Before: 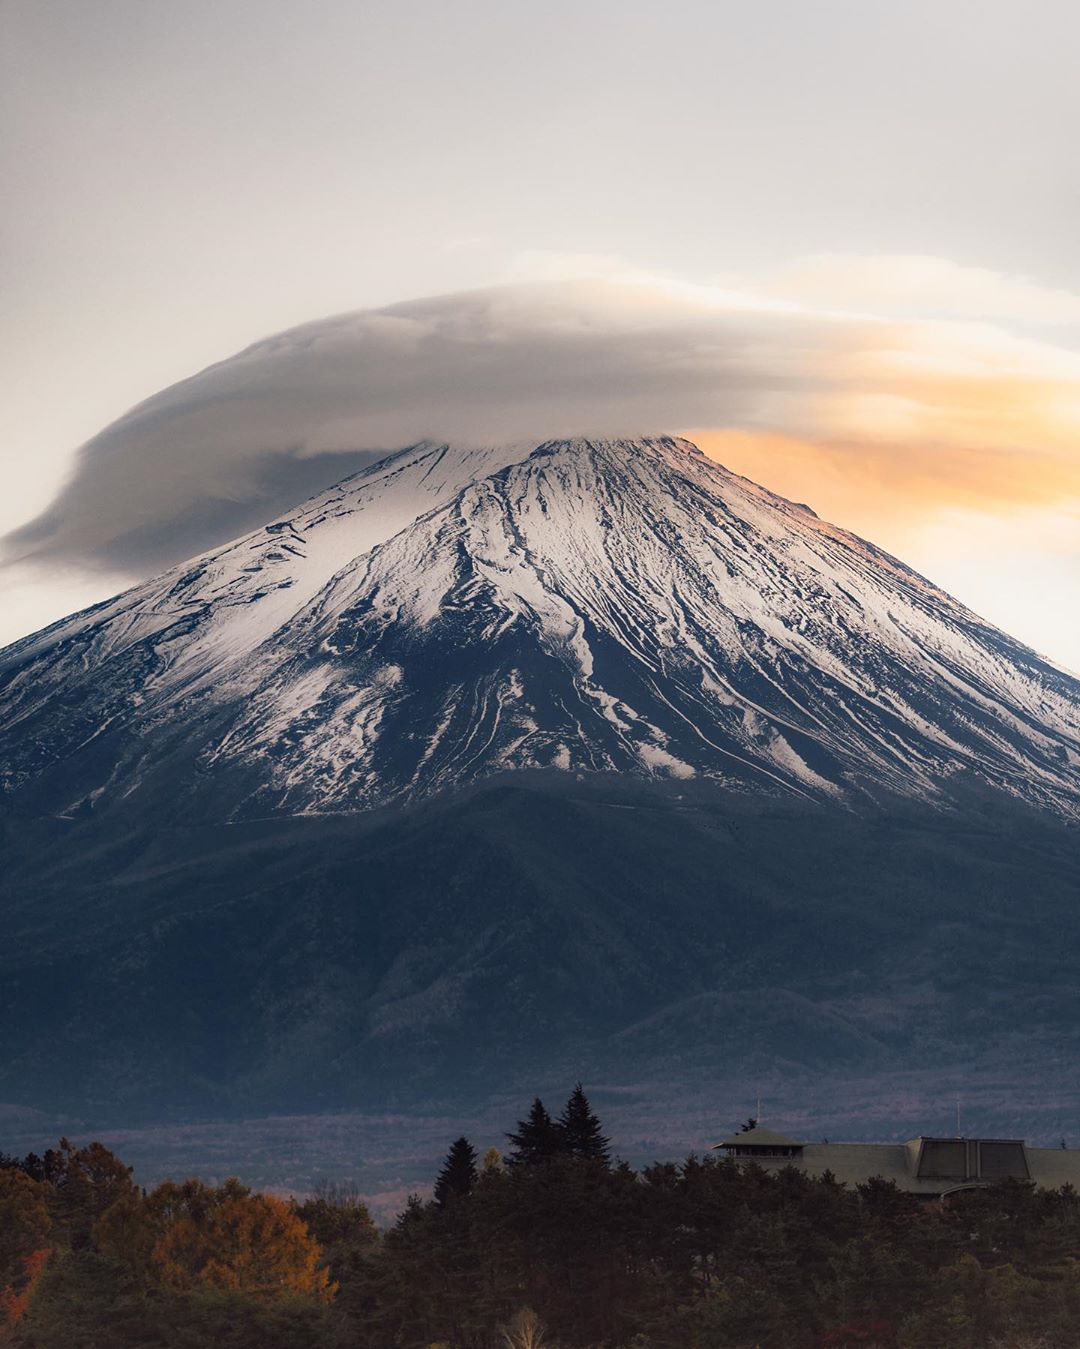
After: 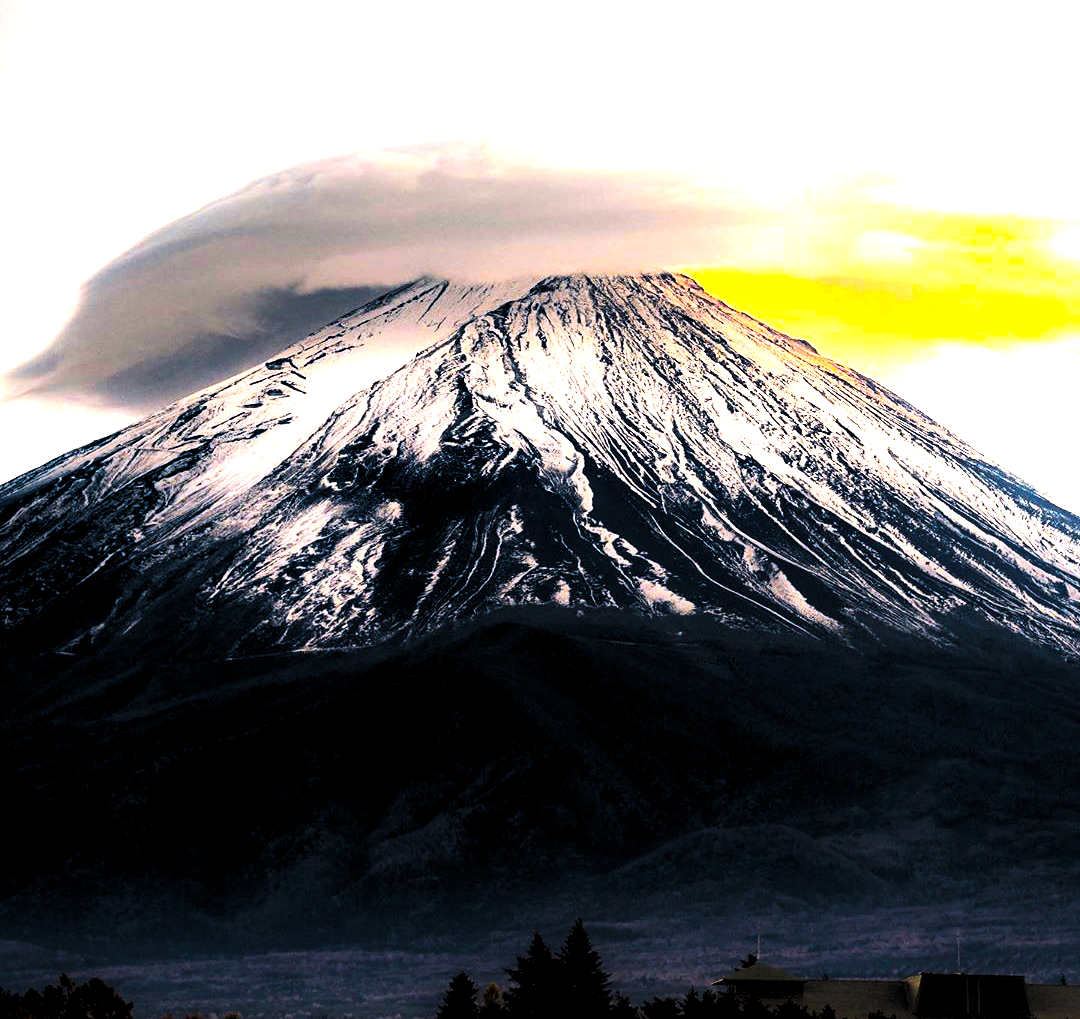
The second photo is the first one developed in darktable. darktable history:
contrast brightness saturation: contrast 0.195, brightness -0.232, saturation 0.118
crop and rotate: top 12.197%, bottom 12.222%
color balance rgb: perceptual saturation grading › global saturation 60.941%, perceptual saturation grading › highlights 20.952%, perceptual saturation grading › shadows -50.07%, global vibrance 25%, contrast 9.658%
exposure: black level correction -0.005, exposure 1.002 EV, compensate exposure bias true, compensate highlight preservation false
levels: black 0.059%, levels [0.116, 0.574, 1]
